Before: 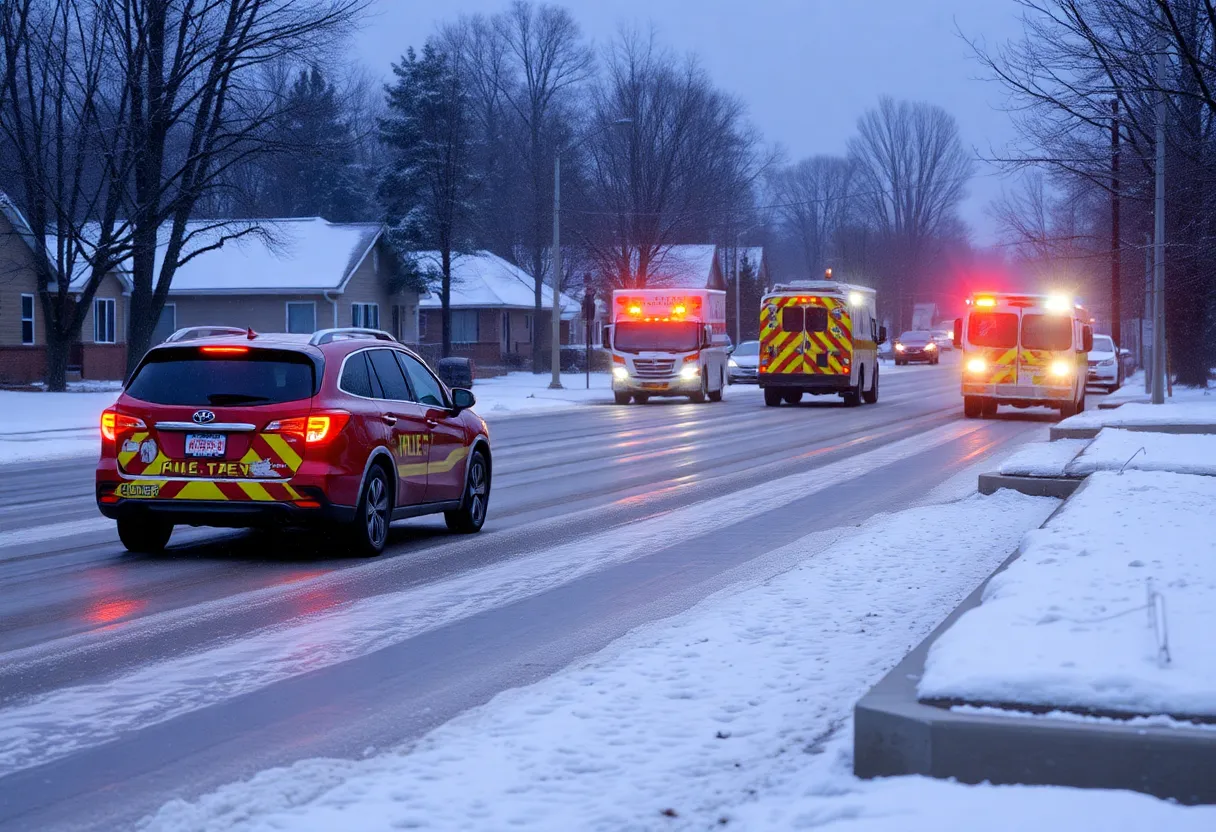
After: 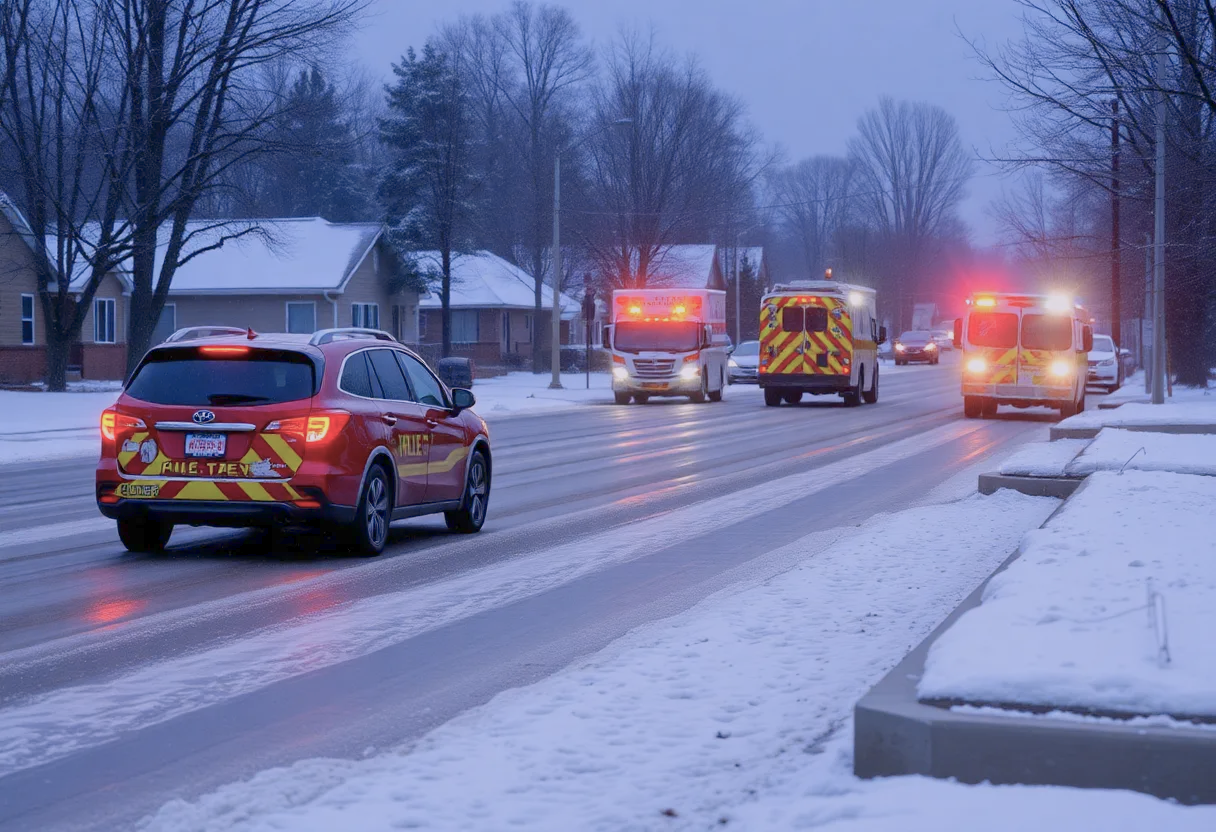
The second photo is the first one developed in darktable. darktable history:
color balance rgb: perceptual saturation grading › global saturation -27.94%, hue shift -2.27°, contrast -21.26%
white balance: red 1.05, blue 1.072
